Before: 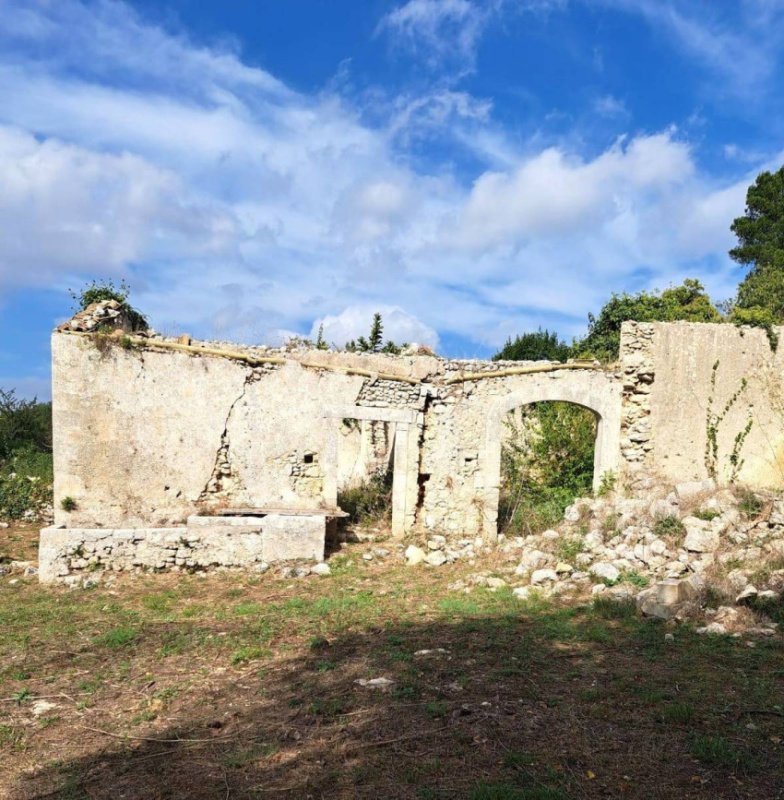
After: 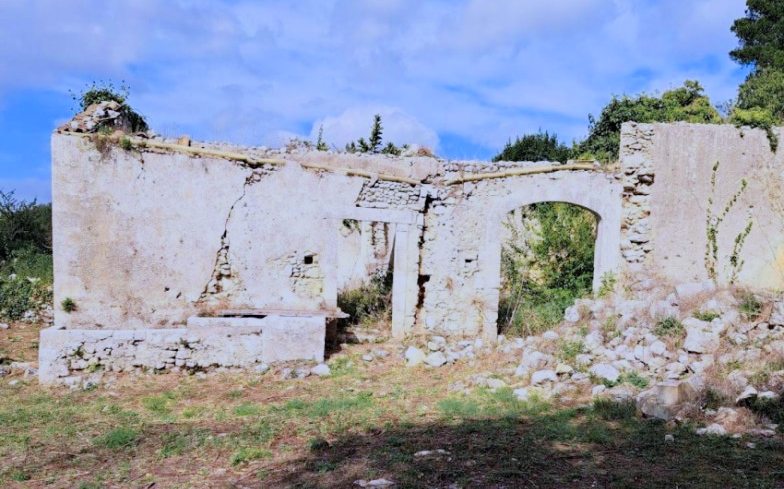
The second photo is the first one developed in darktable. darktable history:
color zones: curves: ch0 [(0.004, 0.305) (0.261, 0.623) (0.389, 0.399) (0.708, 0.571) (0.947, 0.34)]; ch1 [(0.025, 0.645) (0.229, 0.584) (0.326, 0.551) (0.484, 0.262) (0.757, 0.643)]
color calibration: illuminant as shot in camera, x 0.377, y 0.393, temperature 4172.79 K
filmic rgb: black relative exposure -7.65 EV, white relative exposure 4.56 EV, hardness 3.61, iterations of high-quality reconstruction 0
crop and rotate: top 24.915%, bottom 13.921%
